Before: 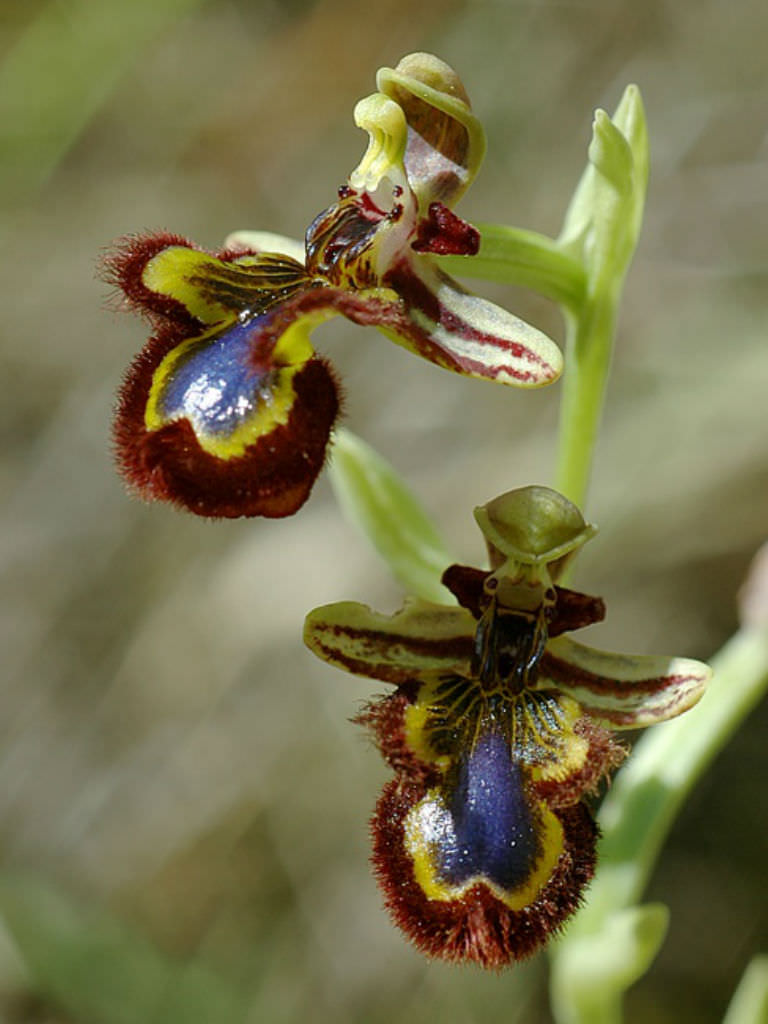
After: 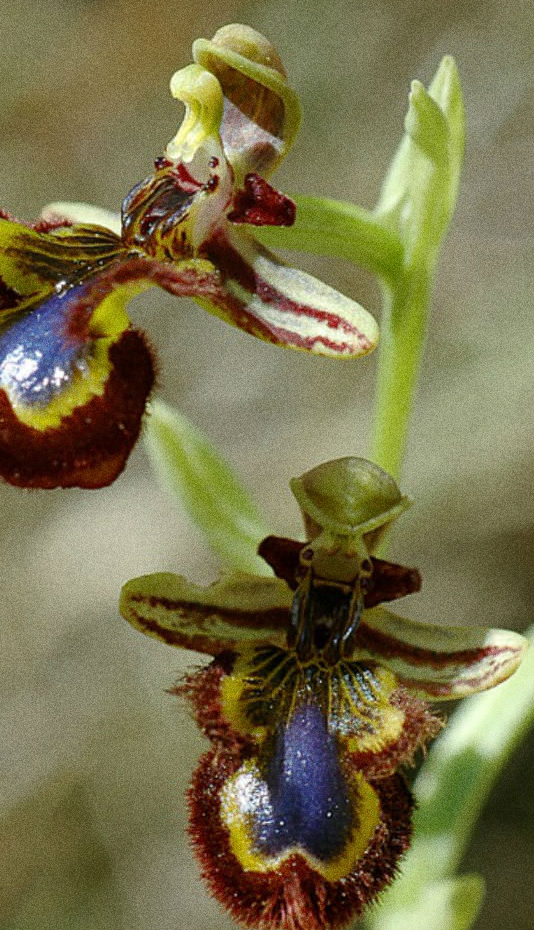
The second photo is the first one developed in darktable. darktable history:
crop and rotate: left 24.034%, top 2.838%, right 6.406%, bottom 6.299%
grain: coarseness 0.09 ISO, strength 40%
